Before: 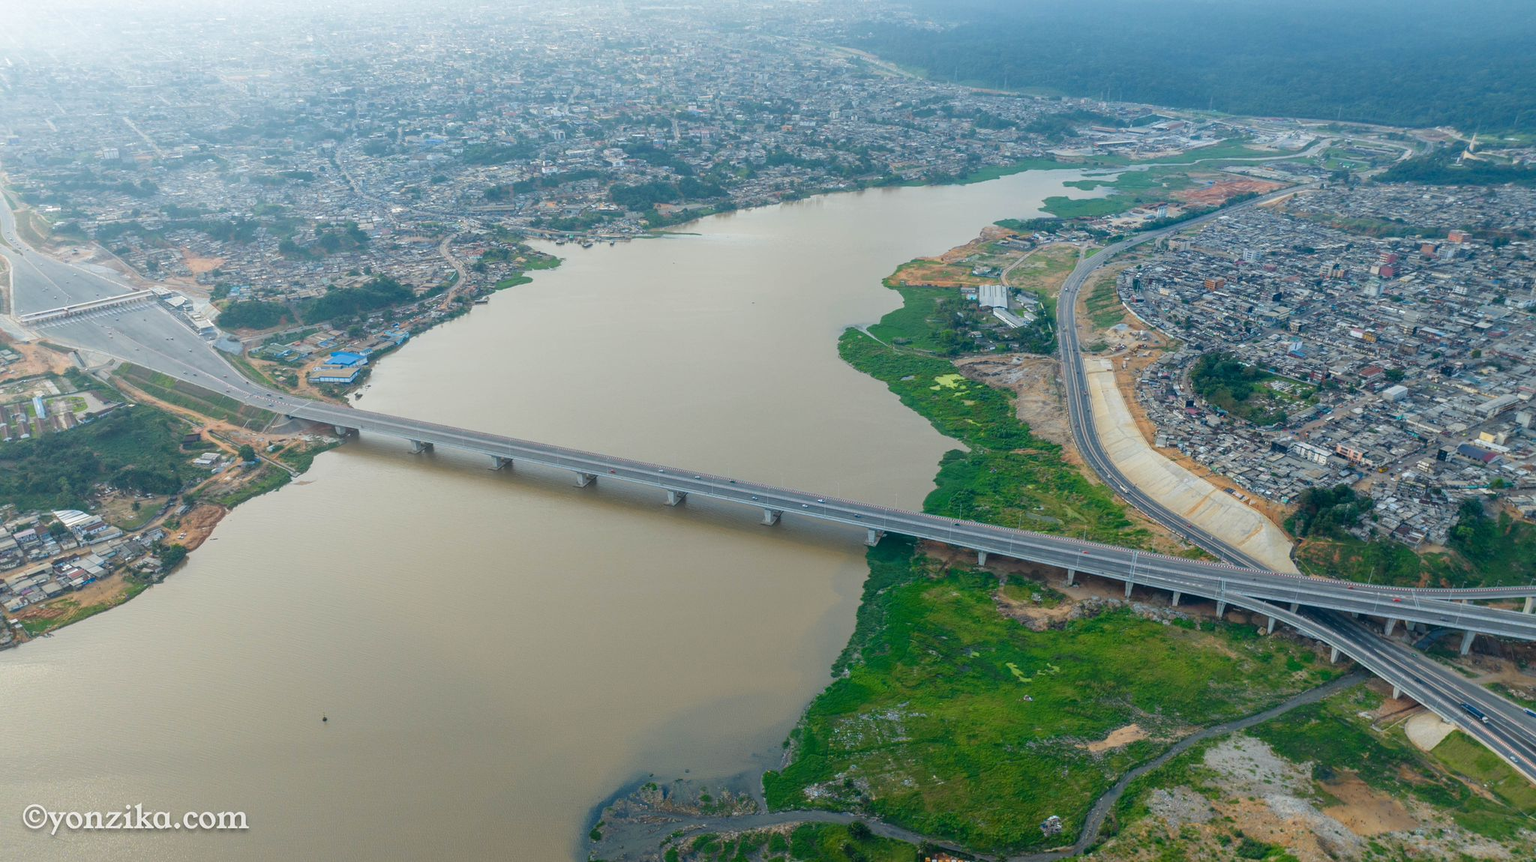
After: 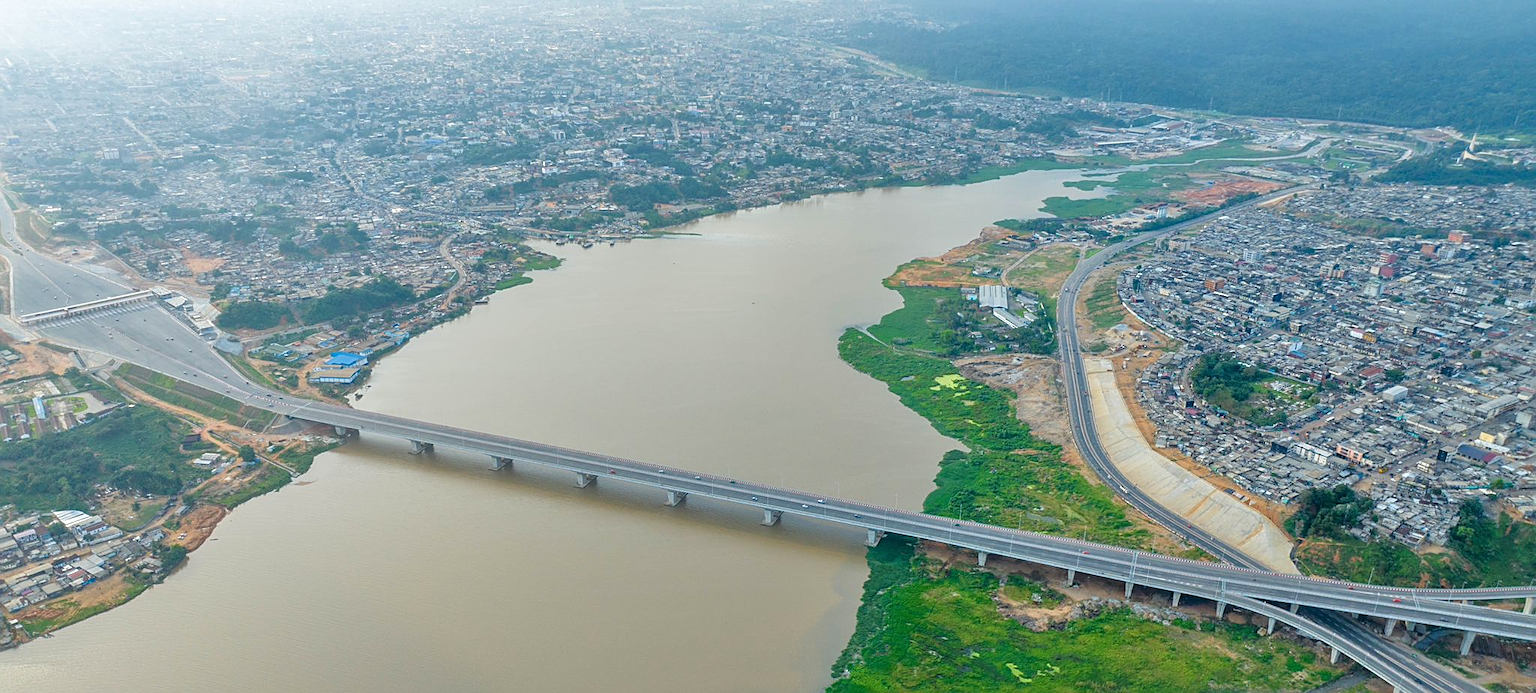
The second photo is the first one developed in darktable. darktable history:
sharpen: on, module defaults
crop: bottom 19.644%
tone equalizer: -8 EV 0.001 EV, -7 EV -0.004 EV, -6 EV 0.009 EV, -5 EV 0.032 EV, -4 EV 0.276 EV, -3 EV 0.644 EV, -2 EV 0.584 EV, -1 EV 0.187 EV, +0 EV 0.024 EV
